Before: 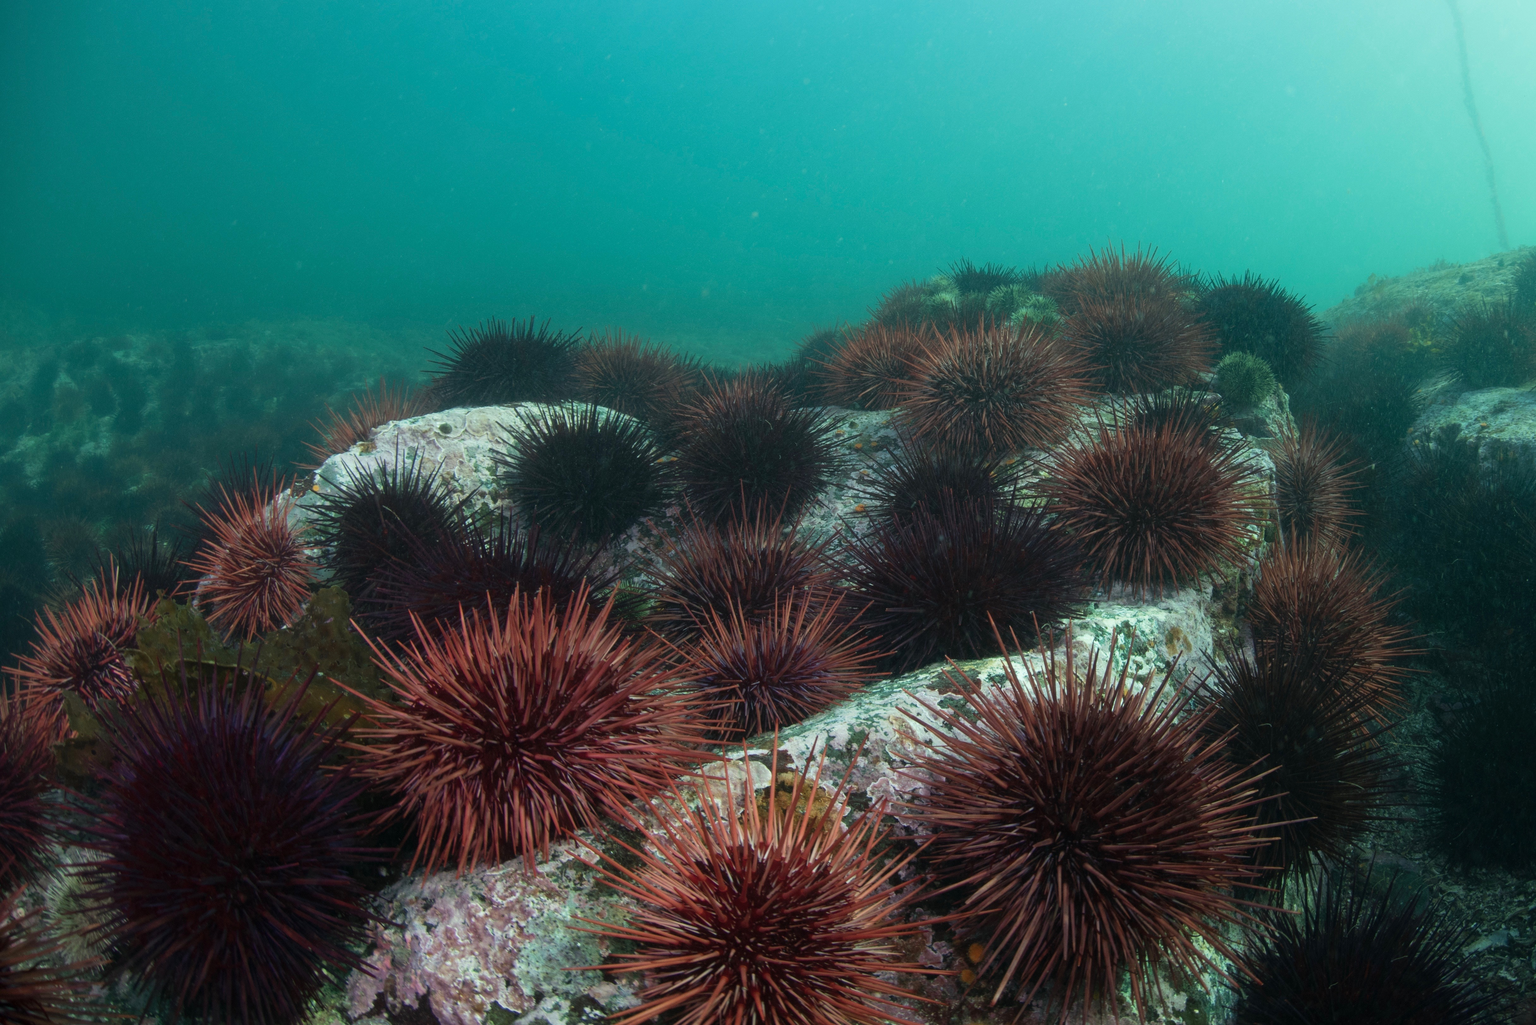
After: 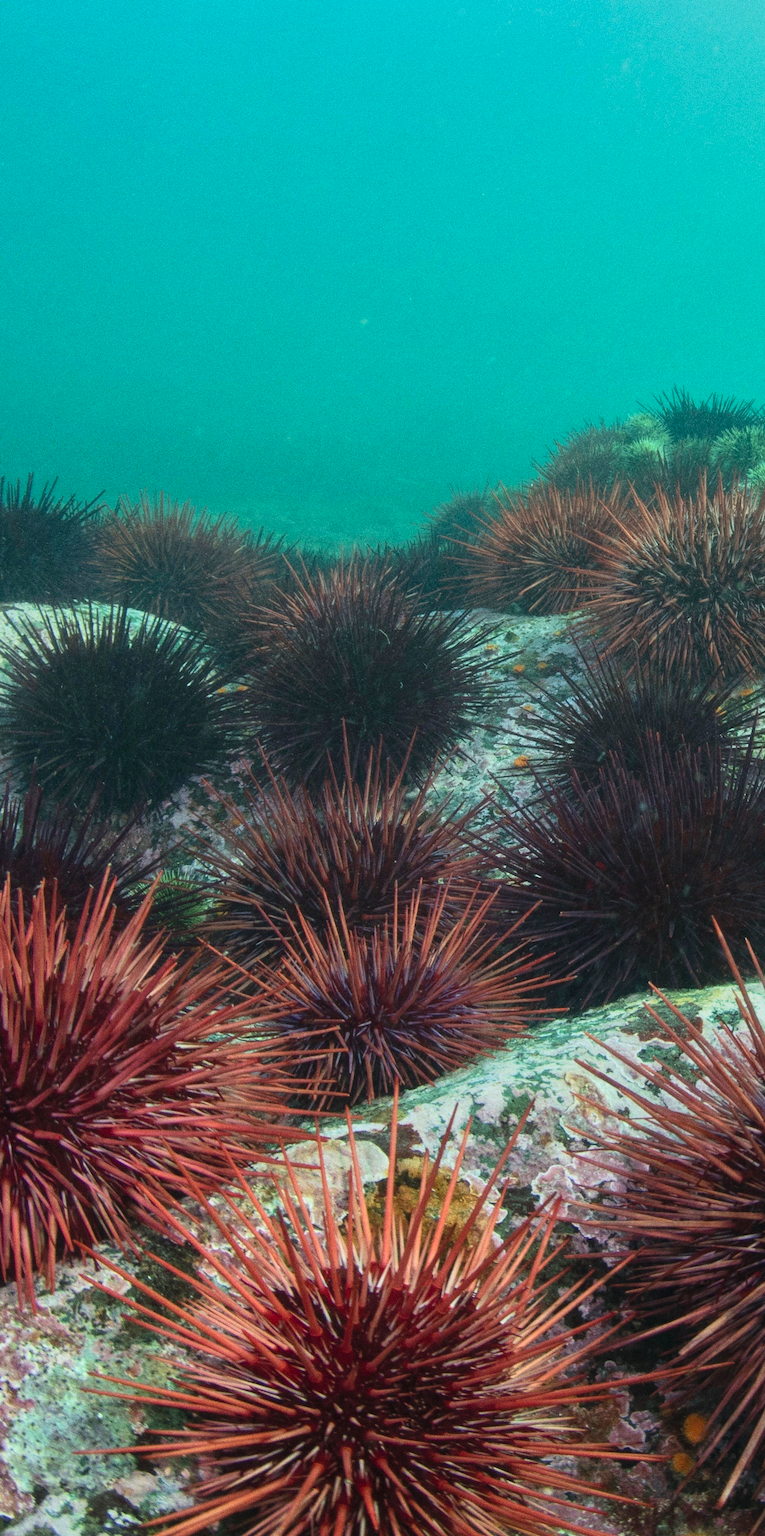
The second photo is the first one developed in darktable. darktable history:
sharpen: radius 5.325, amount 0.312, threshold 26.433
crop: left 33.36%, right 33.36%
grain: coarseness 0.09 ISO, strength 40%
contrast brightness saturation: contrast 0.24, brightness 0.26, saturation 0.39
tone equalizer: -8 EV -0.002 EV, -7 EV 0.005 EV, -6 EV -0.008 EV, -5 EV 0.007 EV, -4 EV -0.042 EV, -3 EV -0.233 EV, -2 EV -0.662 EV, -1 EV -0.983 EV, +0 EV -0.969 EV, smoothing diameter 2%, edges refinement/feathering 20, mask exposure compensation -1.57 EV, filter diffusion 5
local contrast: highlights 100%, shadows 100%, detail 120%, midtone range 0.2
